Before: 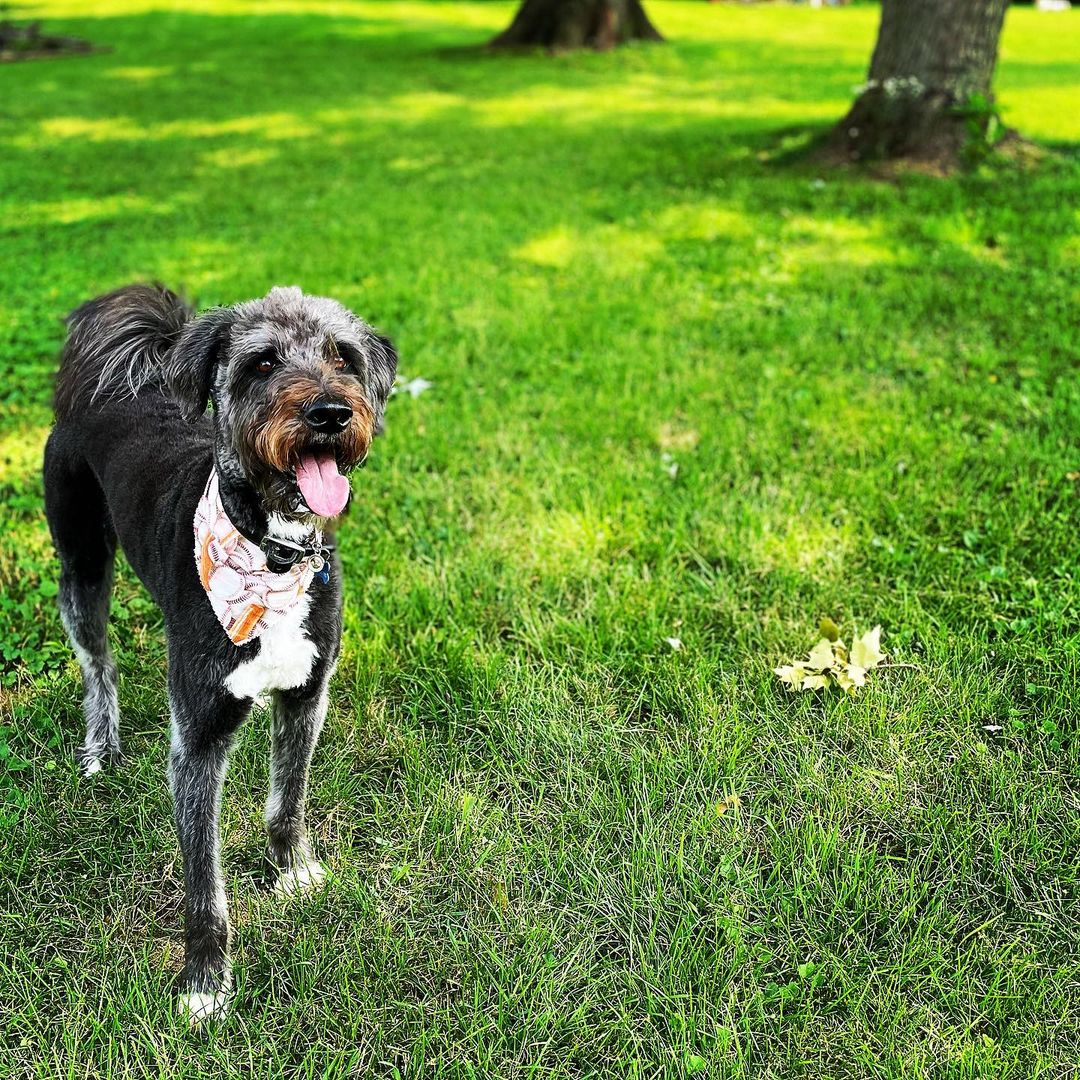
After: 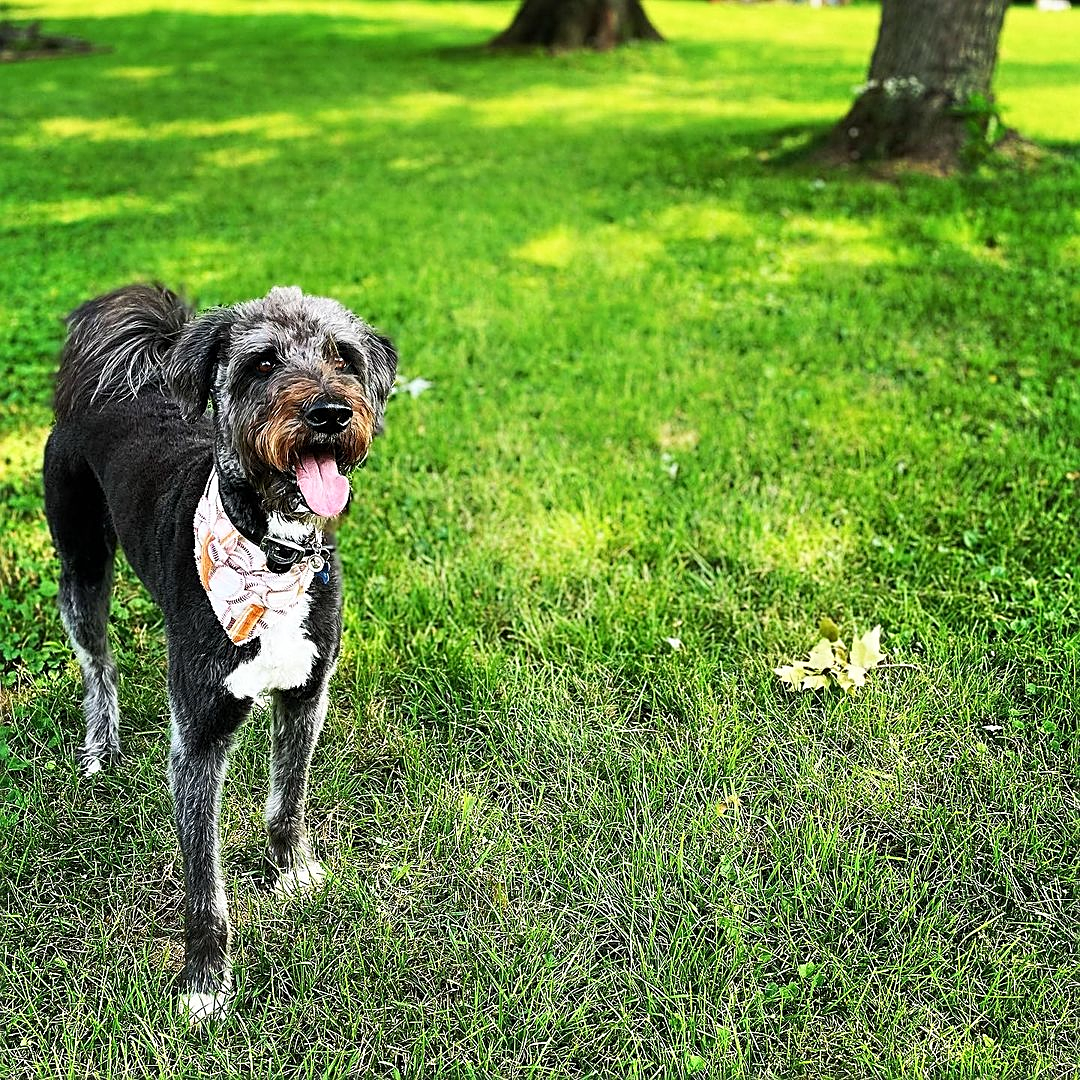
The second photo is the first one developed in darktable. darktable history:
sharpen: on, module defaults
shadows and highlights: shadows 0, highlights 40
